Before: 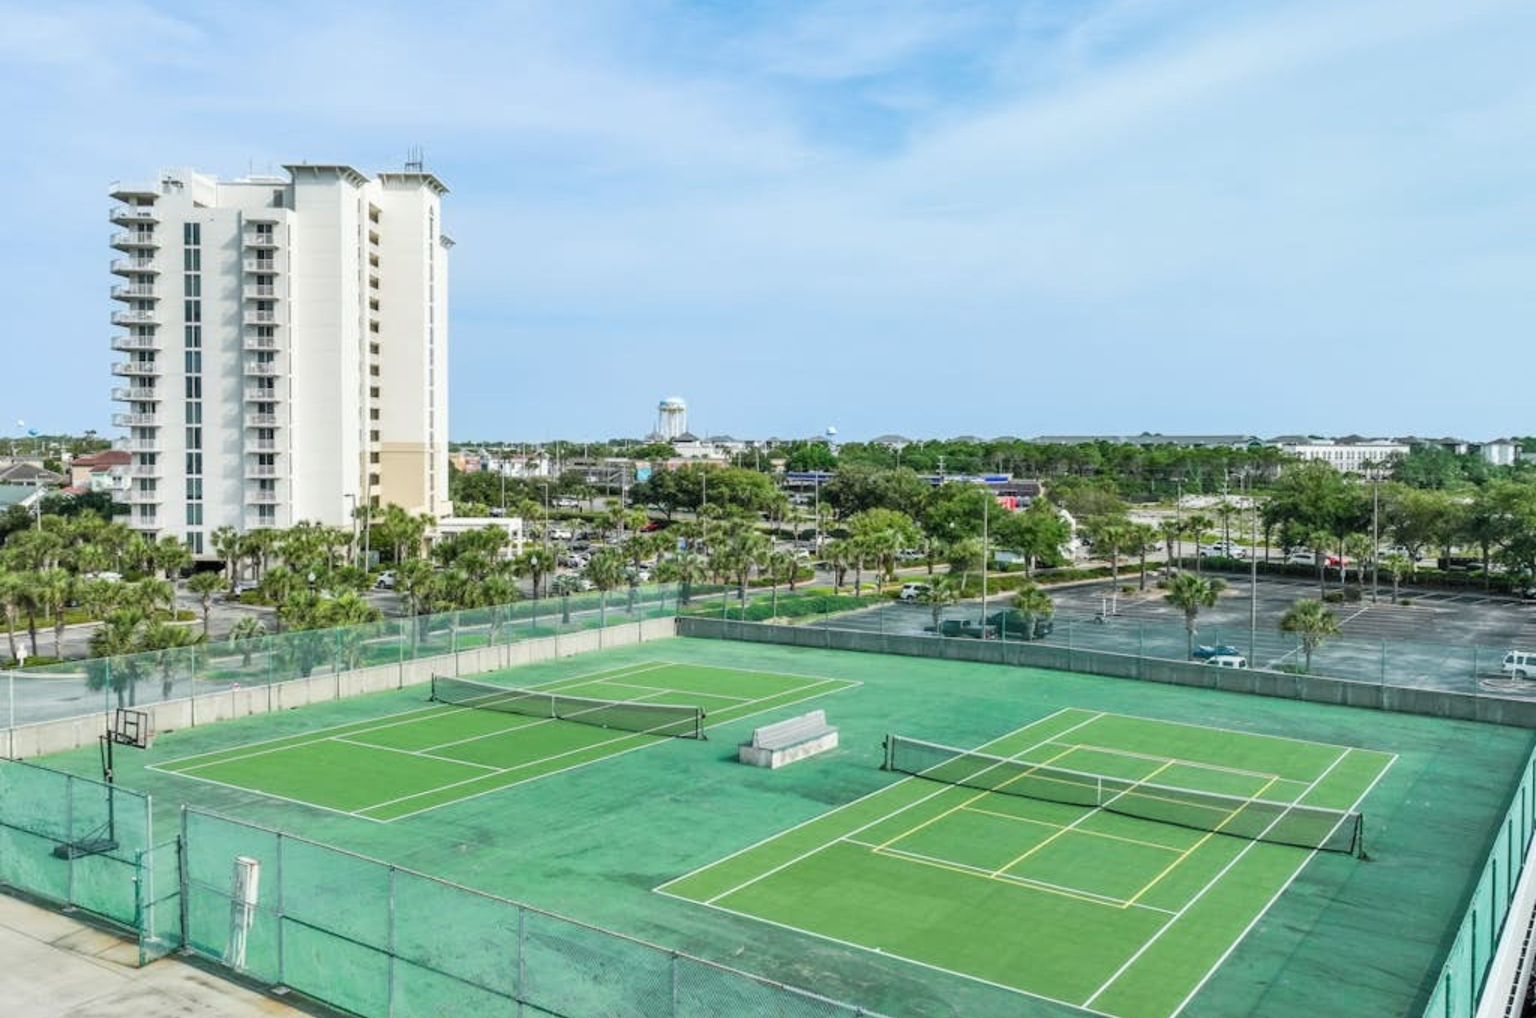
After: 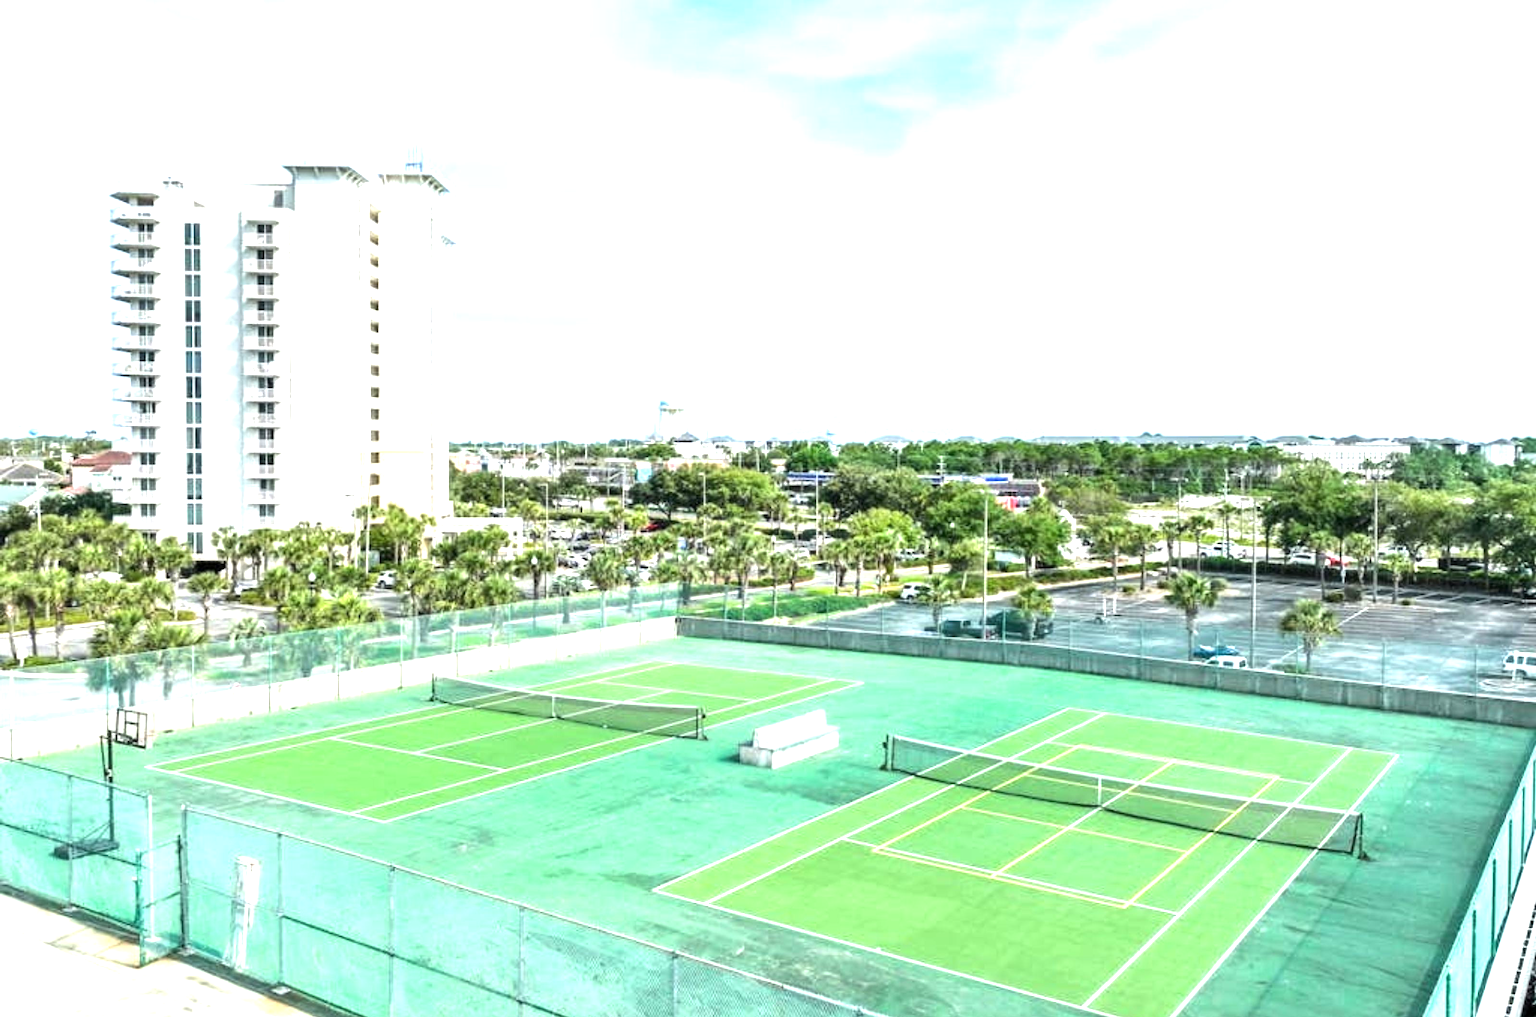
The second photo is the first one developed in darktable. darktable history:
tone equalizer: -8 EV -0.417 EV, -7 EV -0.389 EV, -6 EV -0.333 EV, -5 EV -0.222 EV, -3 EV 0.222 EV, -2 EV 0.333 EV, -1 EV 0.389 EV, +0 EV 0.417 EV, edges refinement/feathering 500, mask exposure compensation -1.57 EV, preserve details no
exposure: black level correction 0.001, exposure 0.955 EV, compensate exposure bias true, compensate highlight preservation false
